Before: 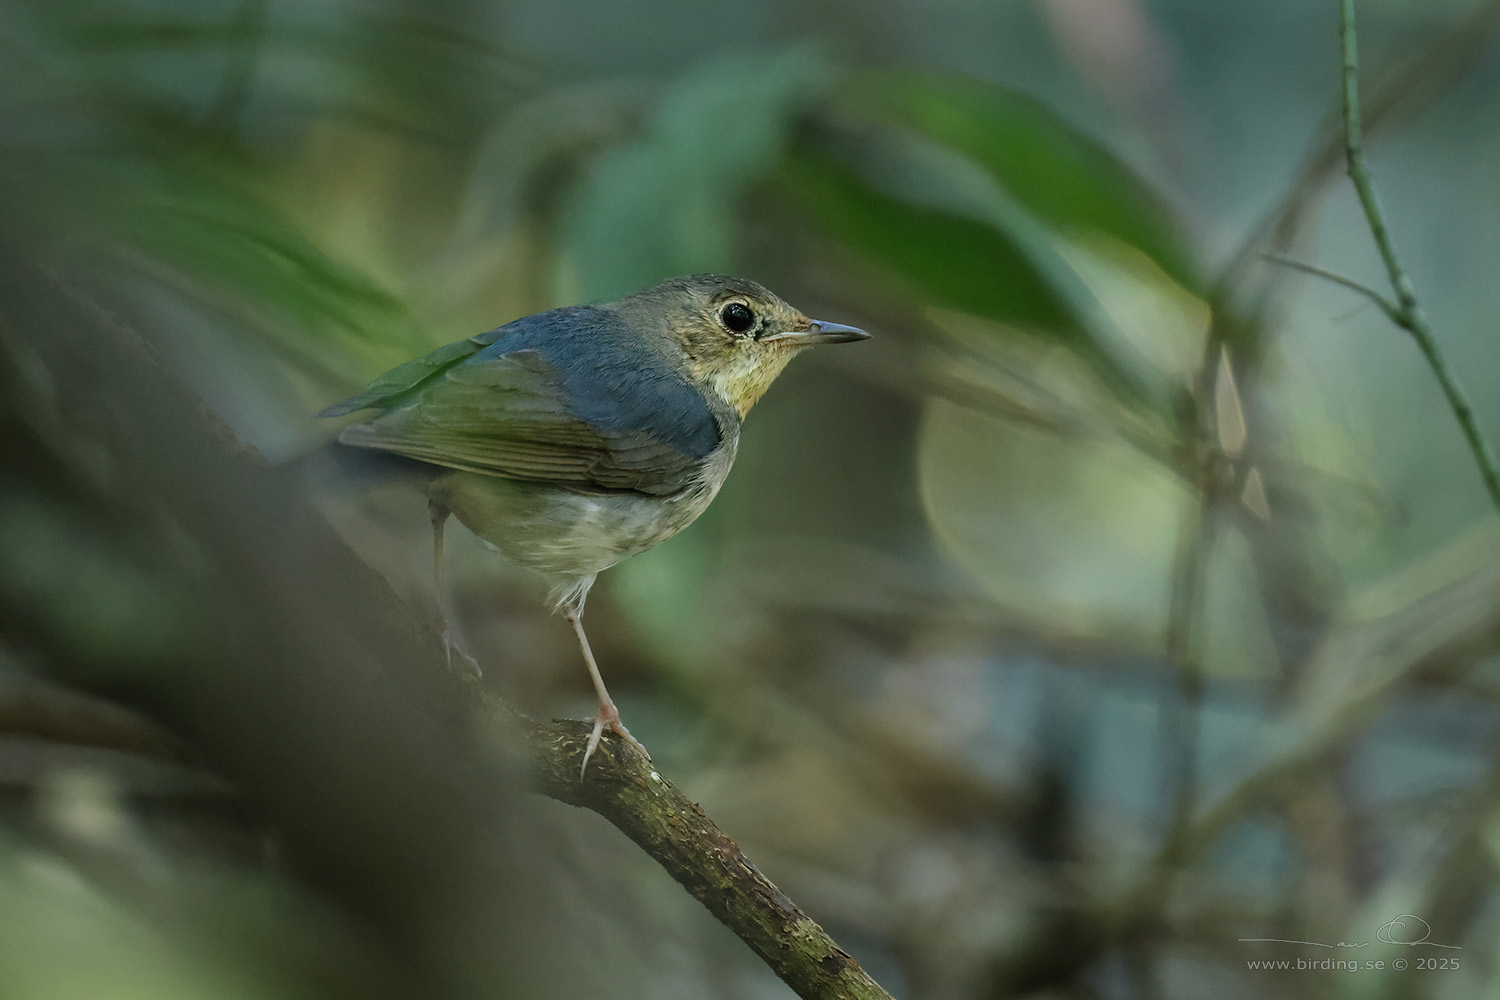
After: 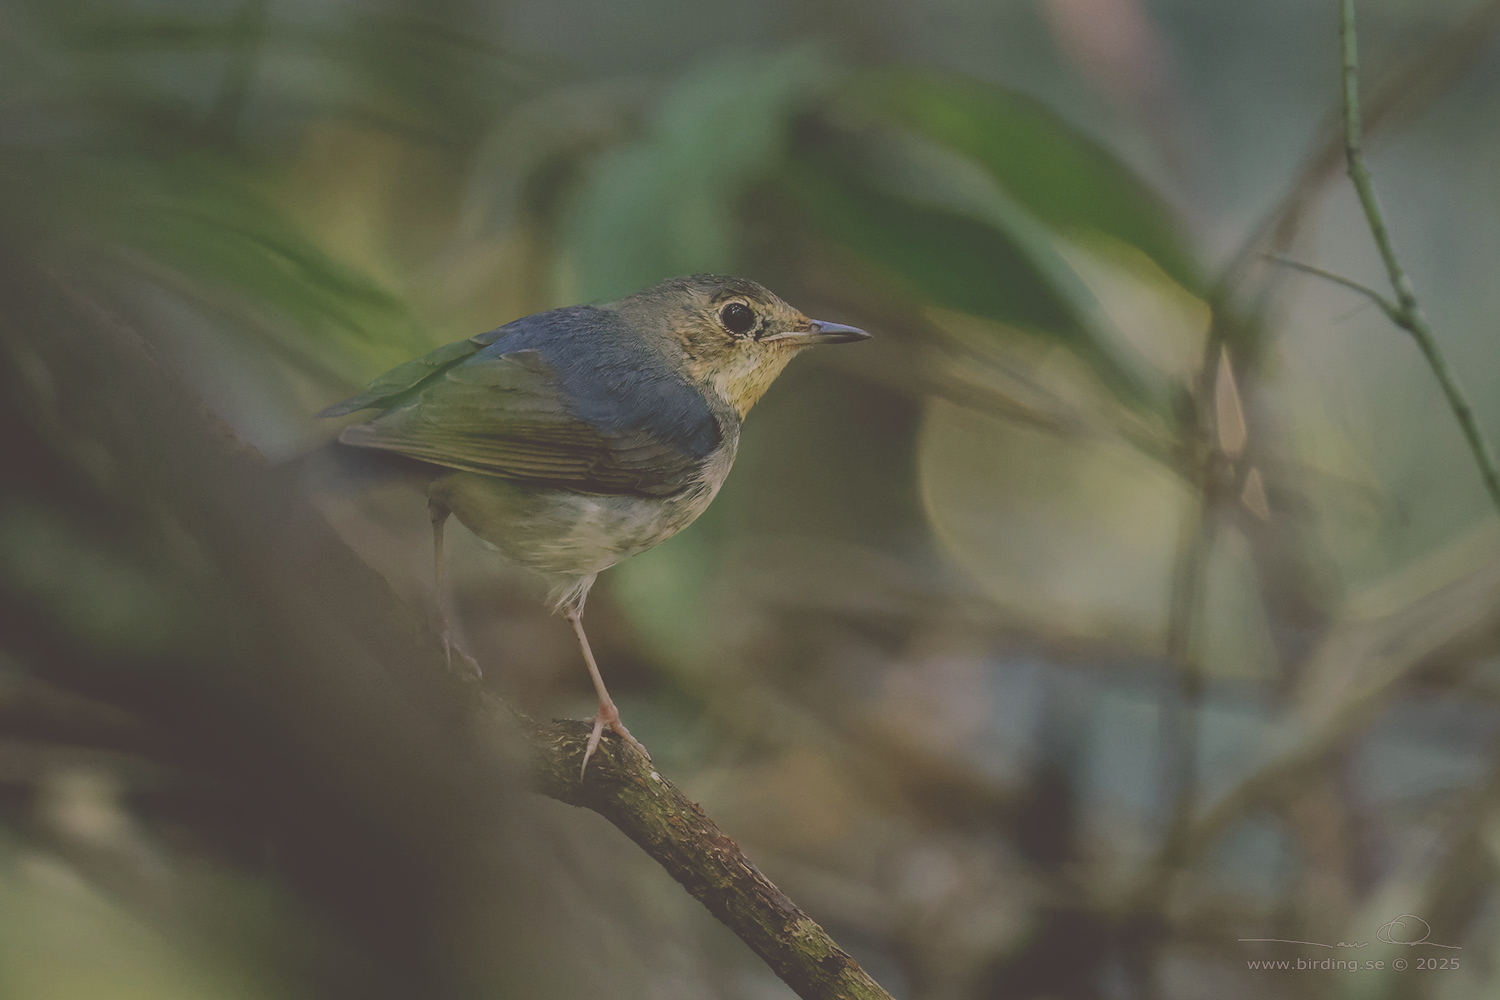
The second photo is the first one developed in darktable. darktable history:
color correction: highlights a* 12.23, highlights b* 5.41
tone curve: curves: ch0 [(0, 0) (0.004, 0.008) (0.077, 0.156) (0.169, 0.29) (0.774, 0.774) (0.988, 0.926)], color space Lab, linked channels, preserve colors none
exposure: exposure -2.002 EV, compensate highlight preservation false
base curve: curves: ch0 [(0, 0) (0.007, 0.004) (0.027, 0.03) (0.046, 0.07) (0.207, 0.54) (0.442, 0.872) (0.673, 0.972) (1, 1)], preserve colors none
contrast brightness saturation: contrast -0.26, saturation -0.43
